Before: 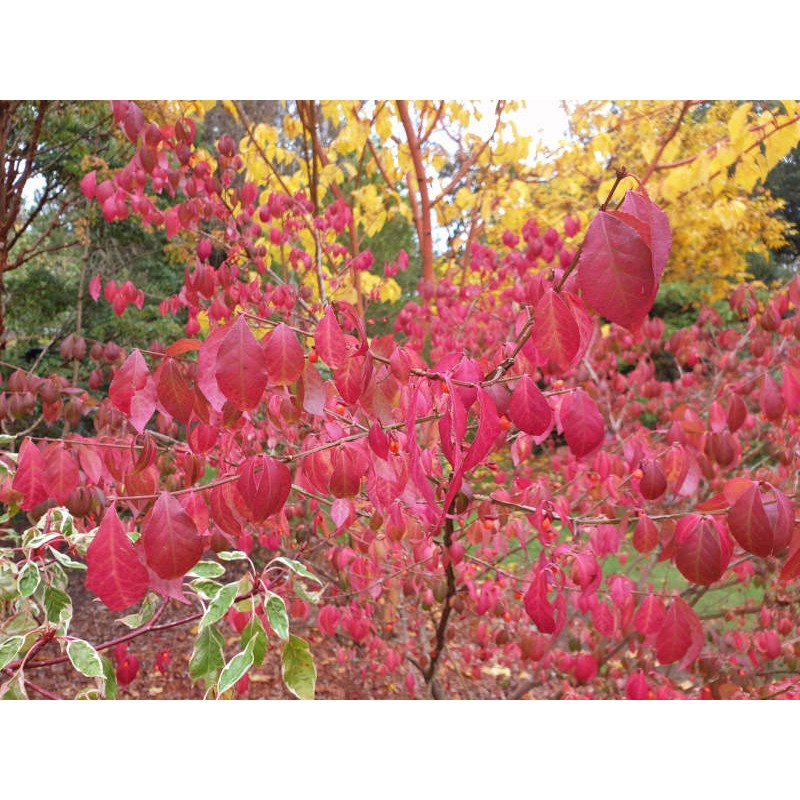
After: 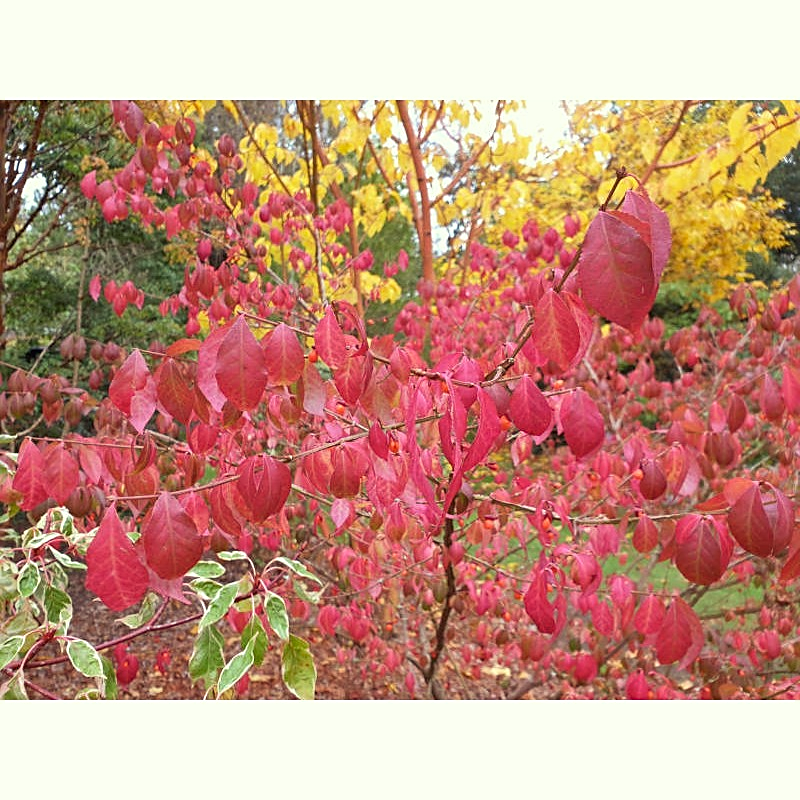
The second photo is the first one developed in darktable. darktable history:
color correction: highlights a* -4.28, highlights b* 6.53
sharpen: on, module defaults
base curve: curves: ch0 [(0, 0) (0.472, 0.508) (1, 1)]
